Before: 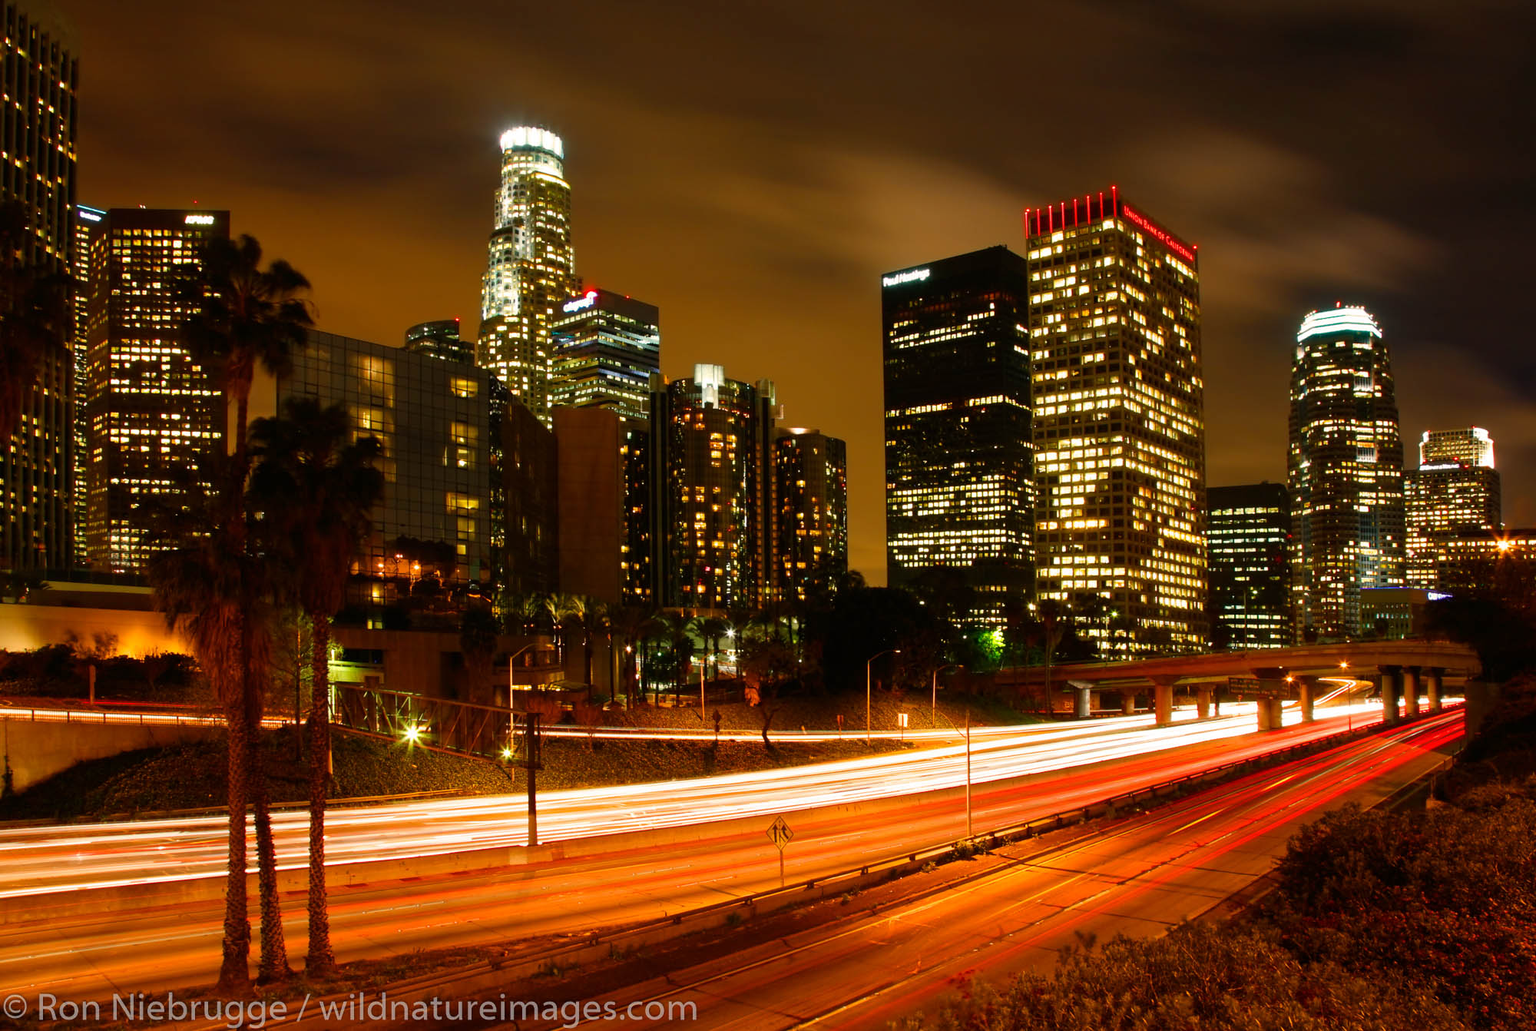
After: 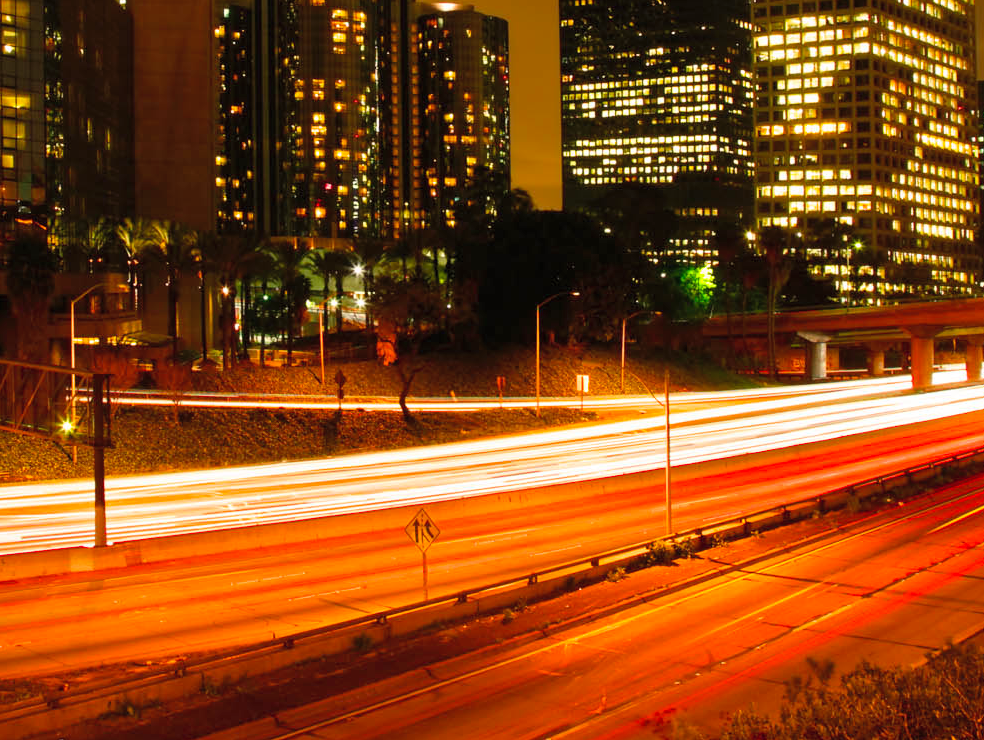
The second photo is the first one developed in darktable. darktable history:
contrast brightness saturation: brightness 0.091, saturation 0.192
crop: left 29.681%, top 41.33%, right 21.117%, bottom 3.476%
